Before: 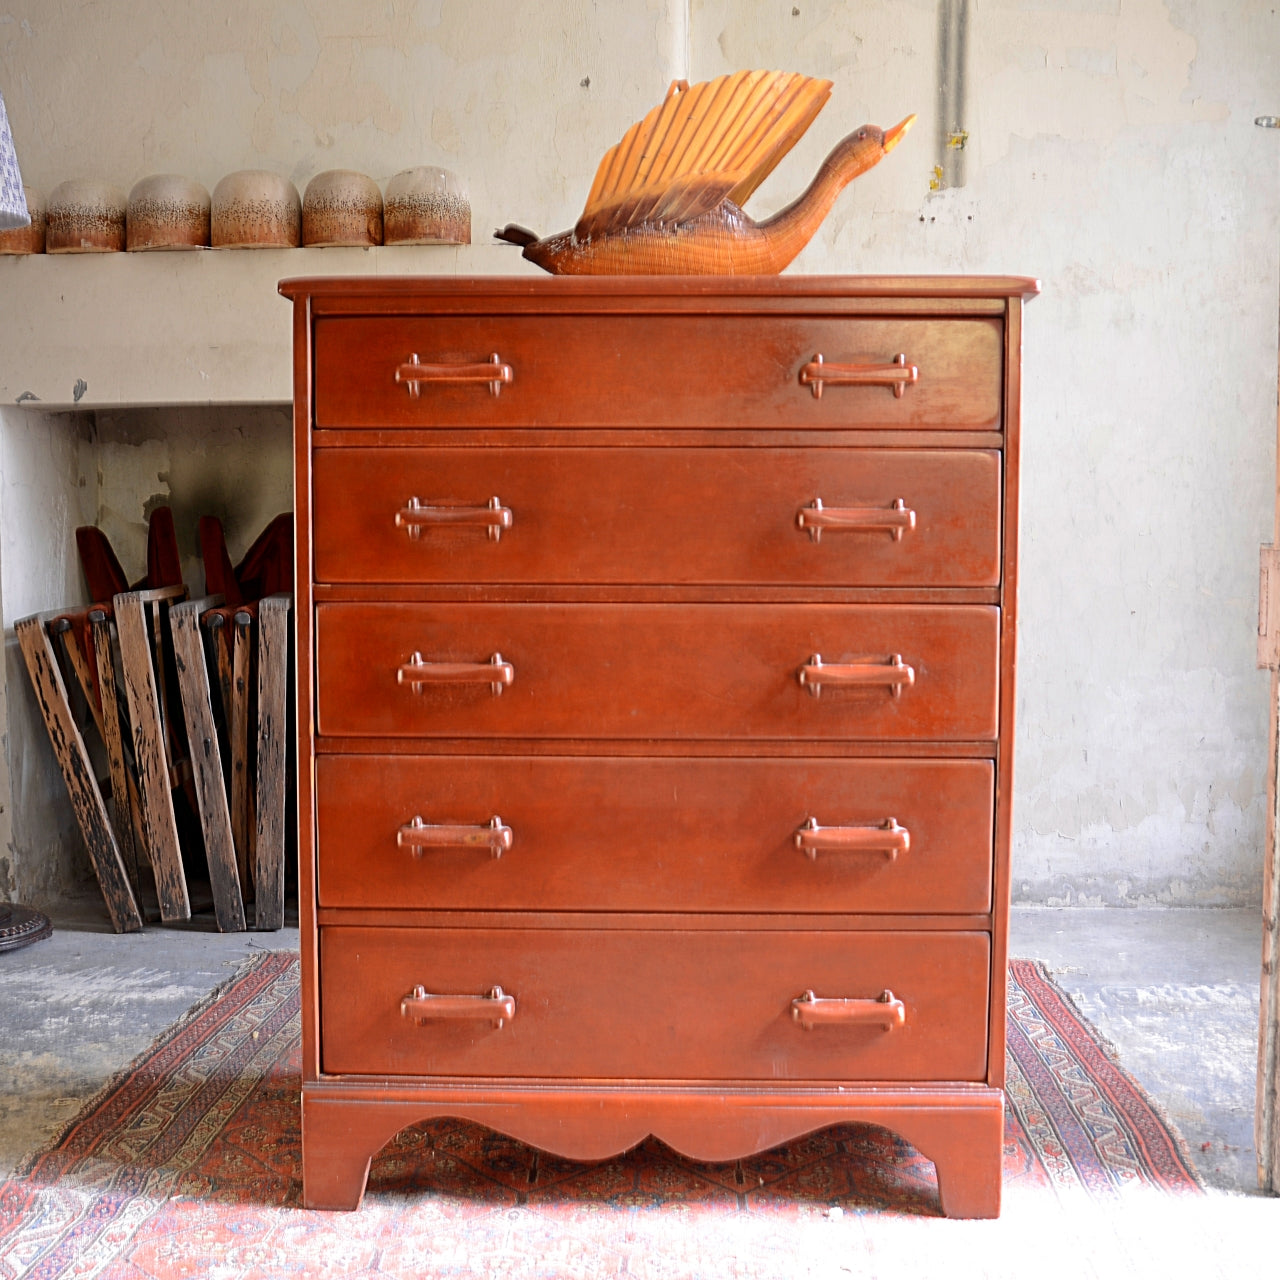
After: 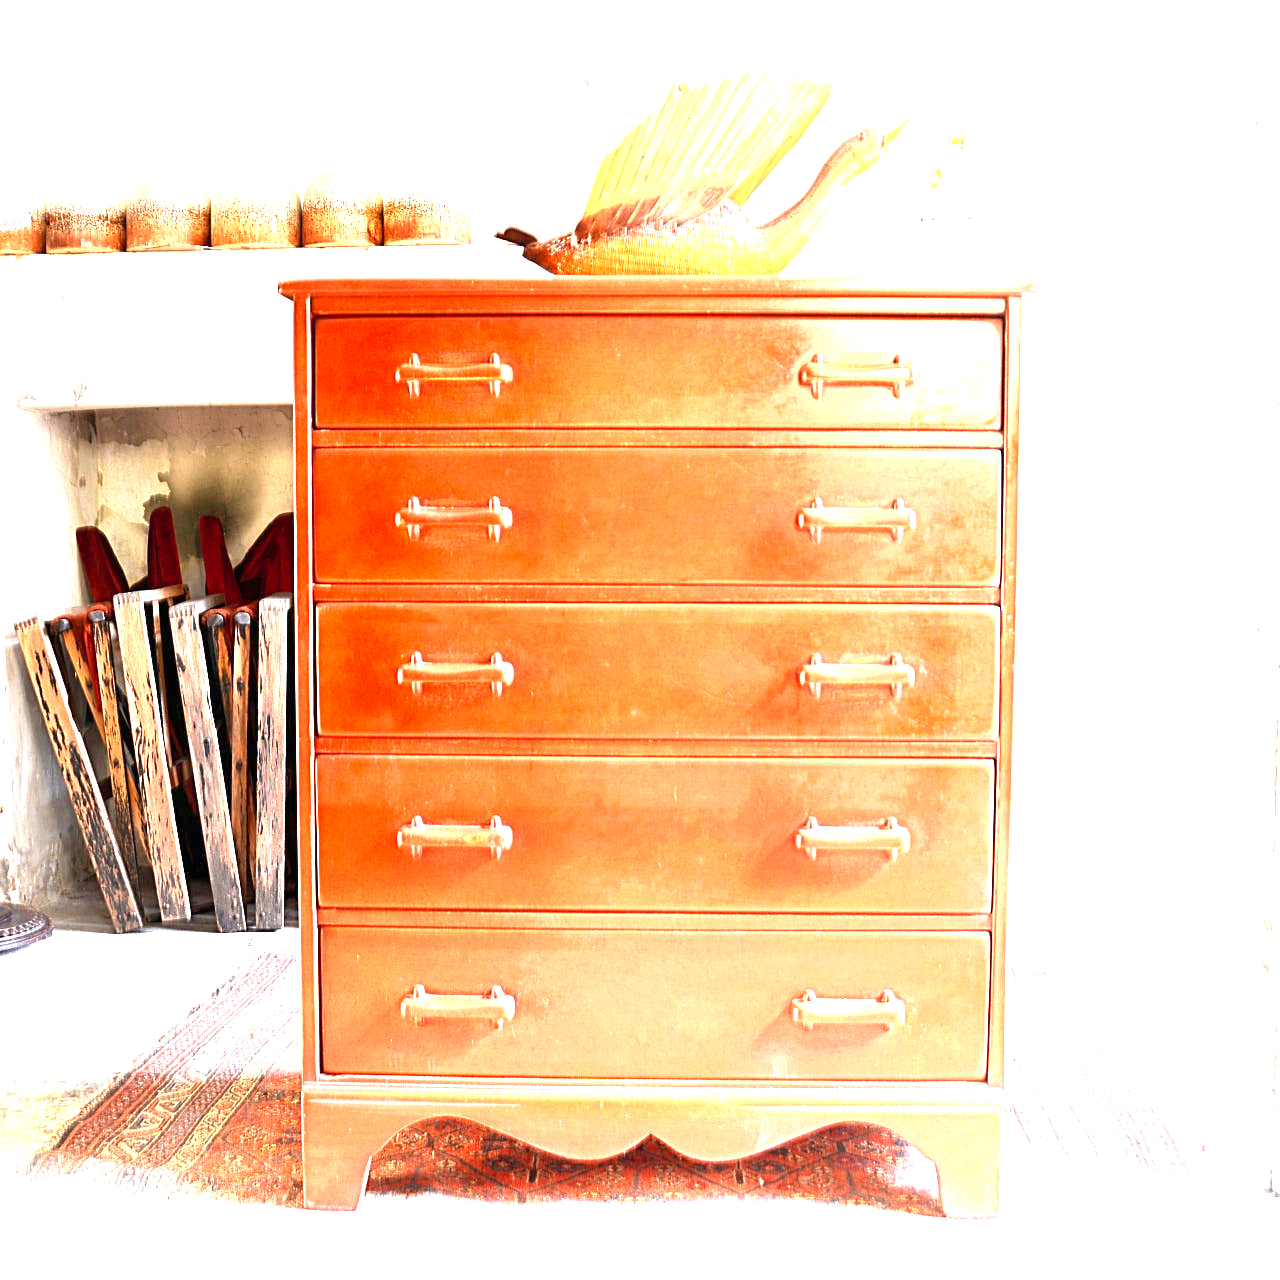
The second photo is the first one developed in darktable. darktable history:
exposure: black level correction 0, exposure 1.522 EV, compensate exposure bias true, compensate highlight preservation false
levels: levels [0, 0.352, 0.703]
